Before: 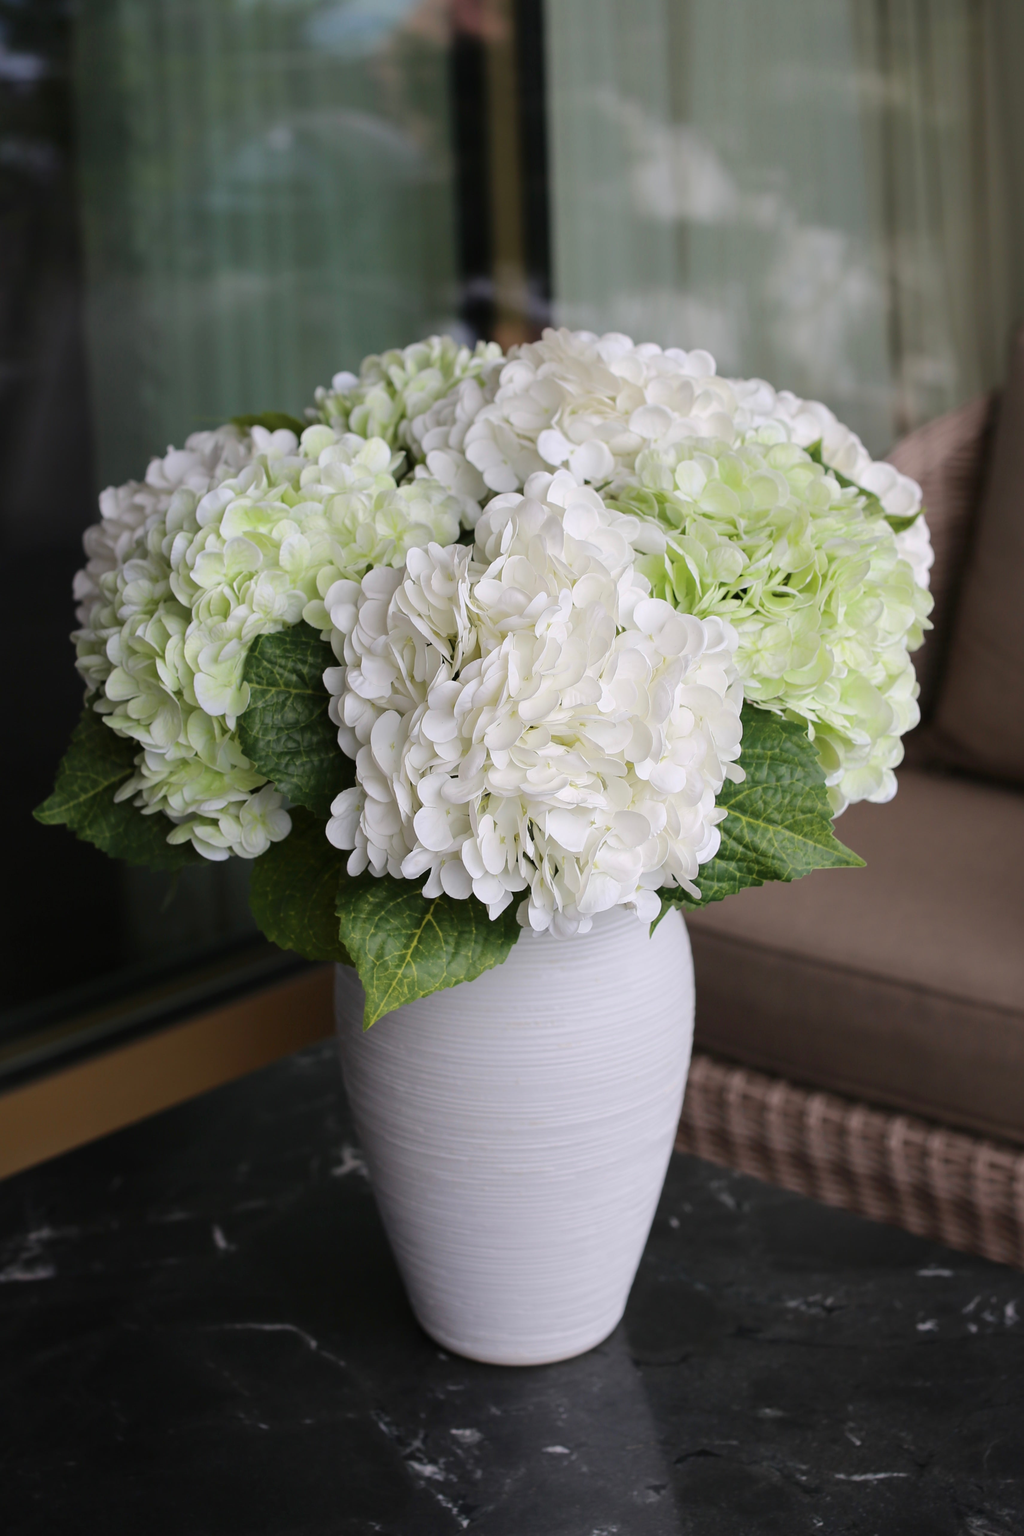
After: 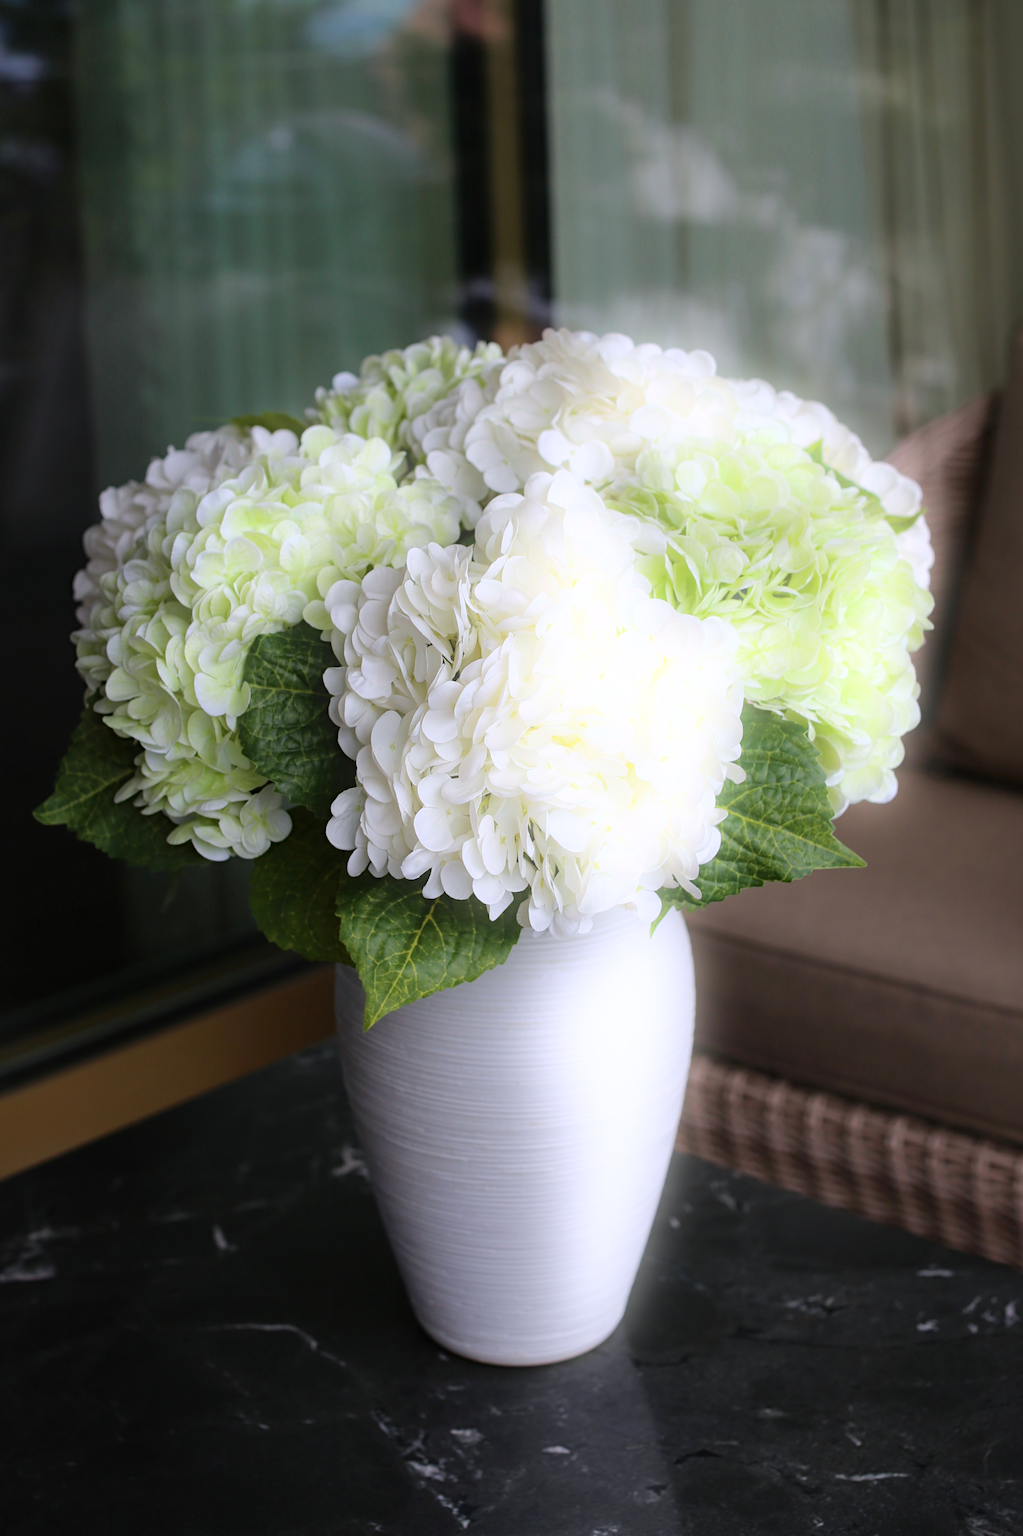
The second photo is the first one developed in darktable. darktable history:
bloom: on, module defaults
haze removal: compatibility mode true, adaptive false
white balance: red 0.98, blue 1.034
